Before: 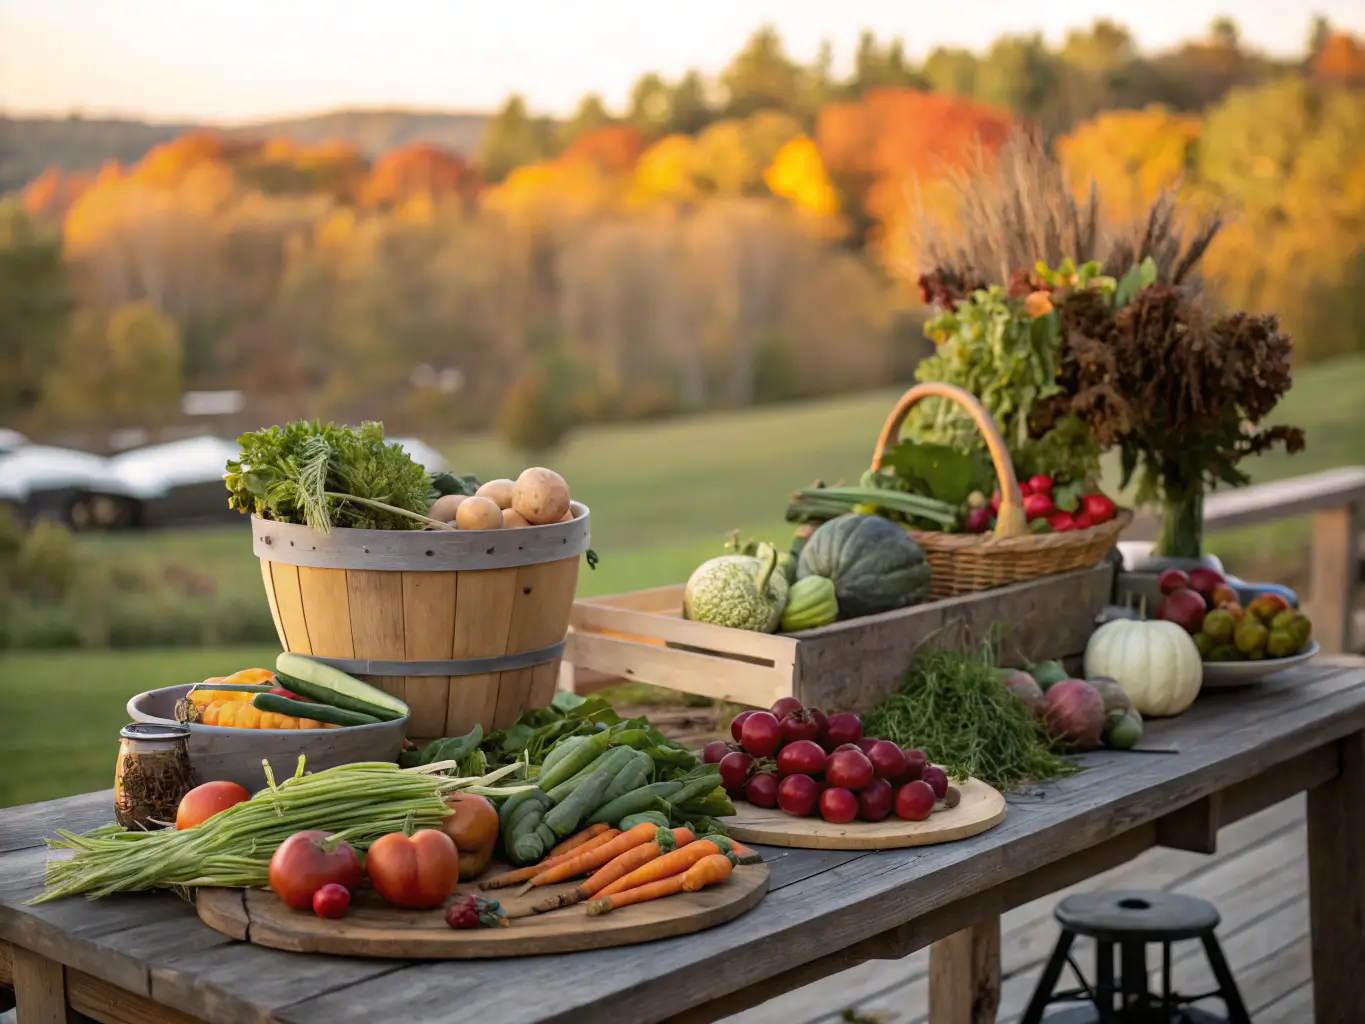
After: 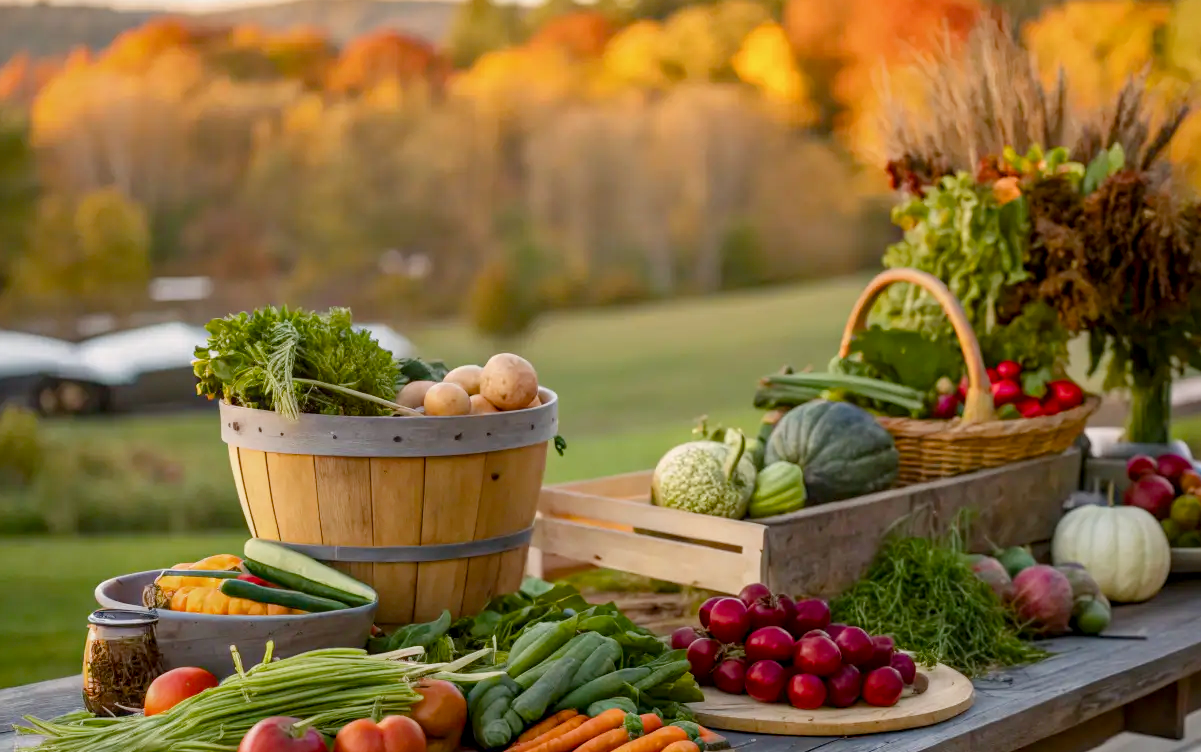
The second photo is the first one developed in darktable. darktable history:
crop and rotate: left 2.354%, top 11.153%, right 9.627%, bottom 15.355%
local contrast: on, module defaults
color balance rgb: shadows lift › hue 84.93°, perceptual saturation grading › global saturation 20%, perceptual saturation grading › highlights -24.929%, perceptual saturation grading › shadows 49.518%, contrast -9.564%
